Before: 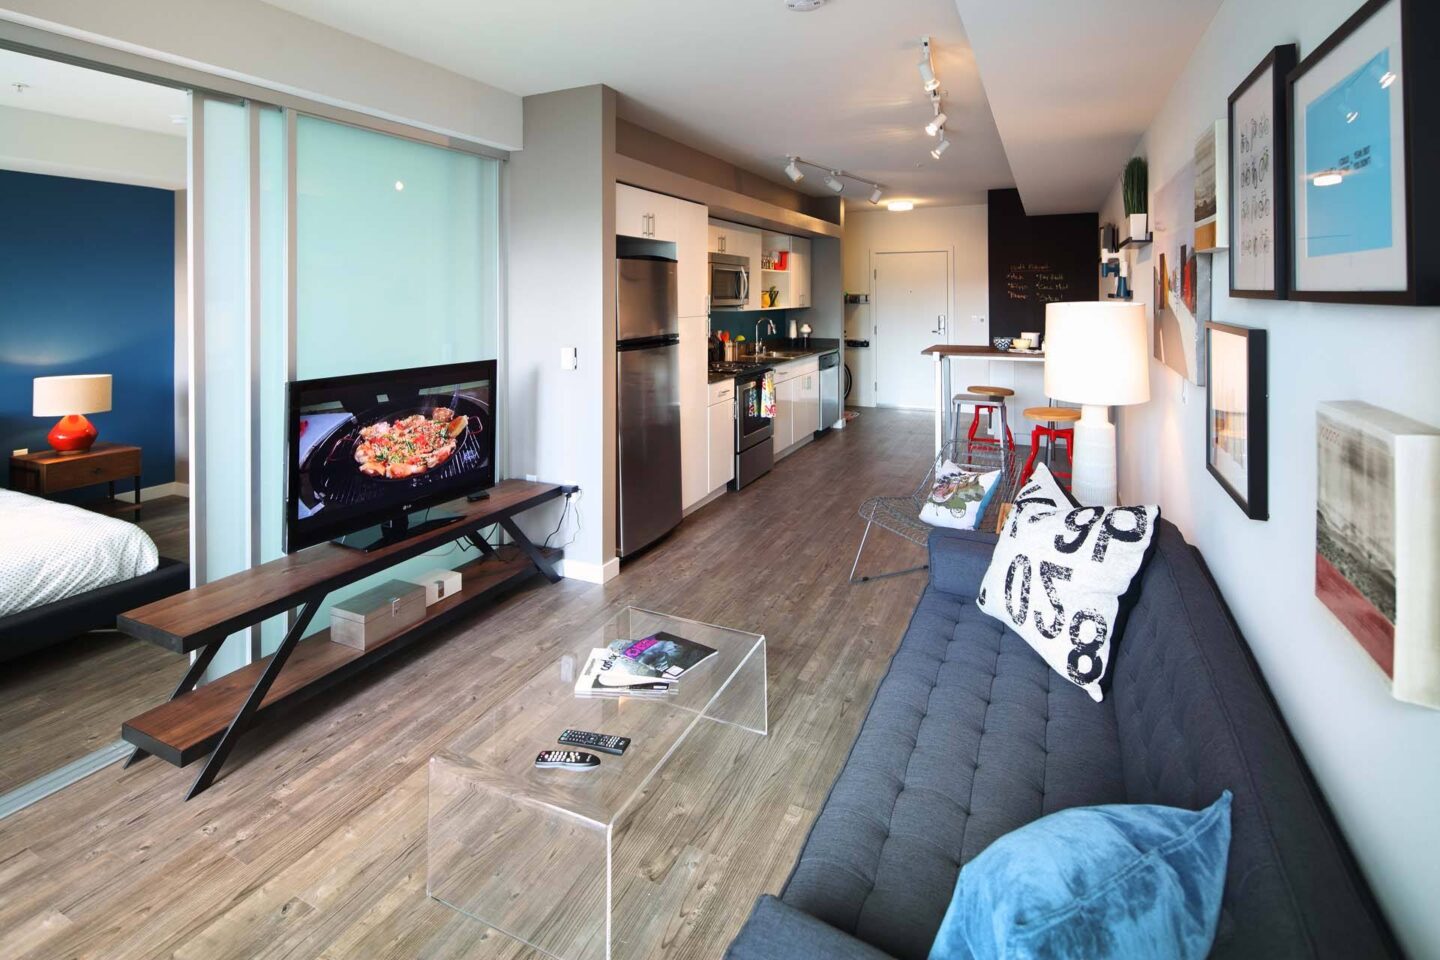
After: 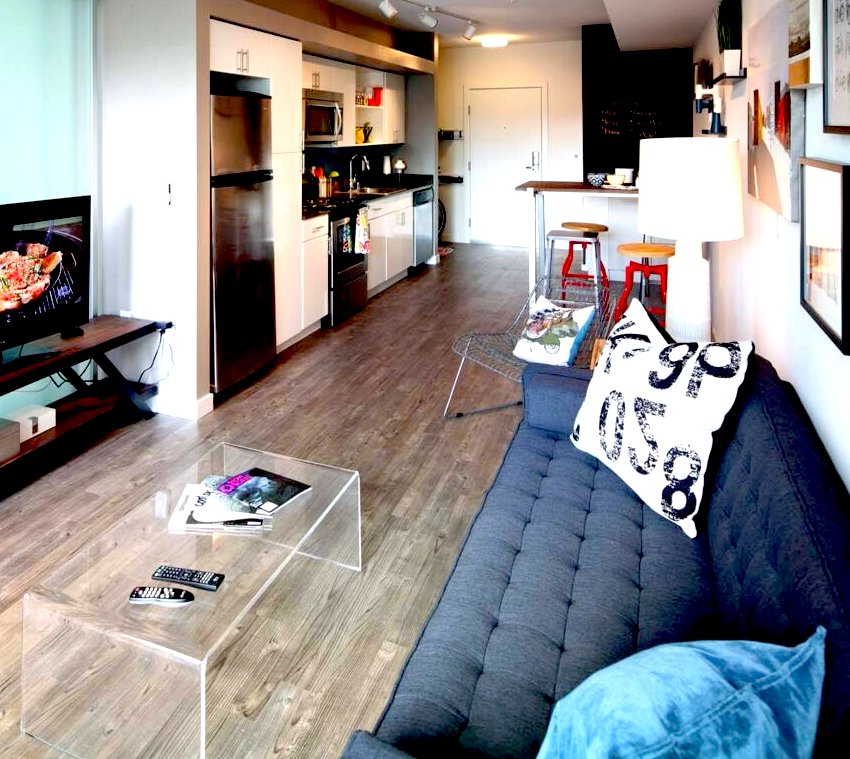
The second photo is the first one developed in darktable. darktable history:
exposure: black level correction 0.042, exposure 0.499 EV, compensate highlight preservation false
crop and rotate: left 28.245%, top 17.179%, right 12.661%, bottom 3.678%
